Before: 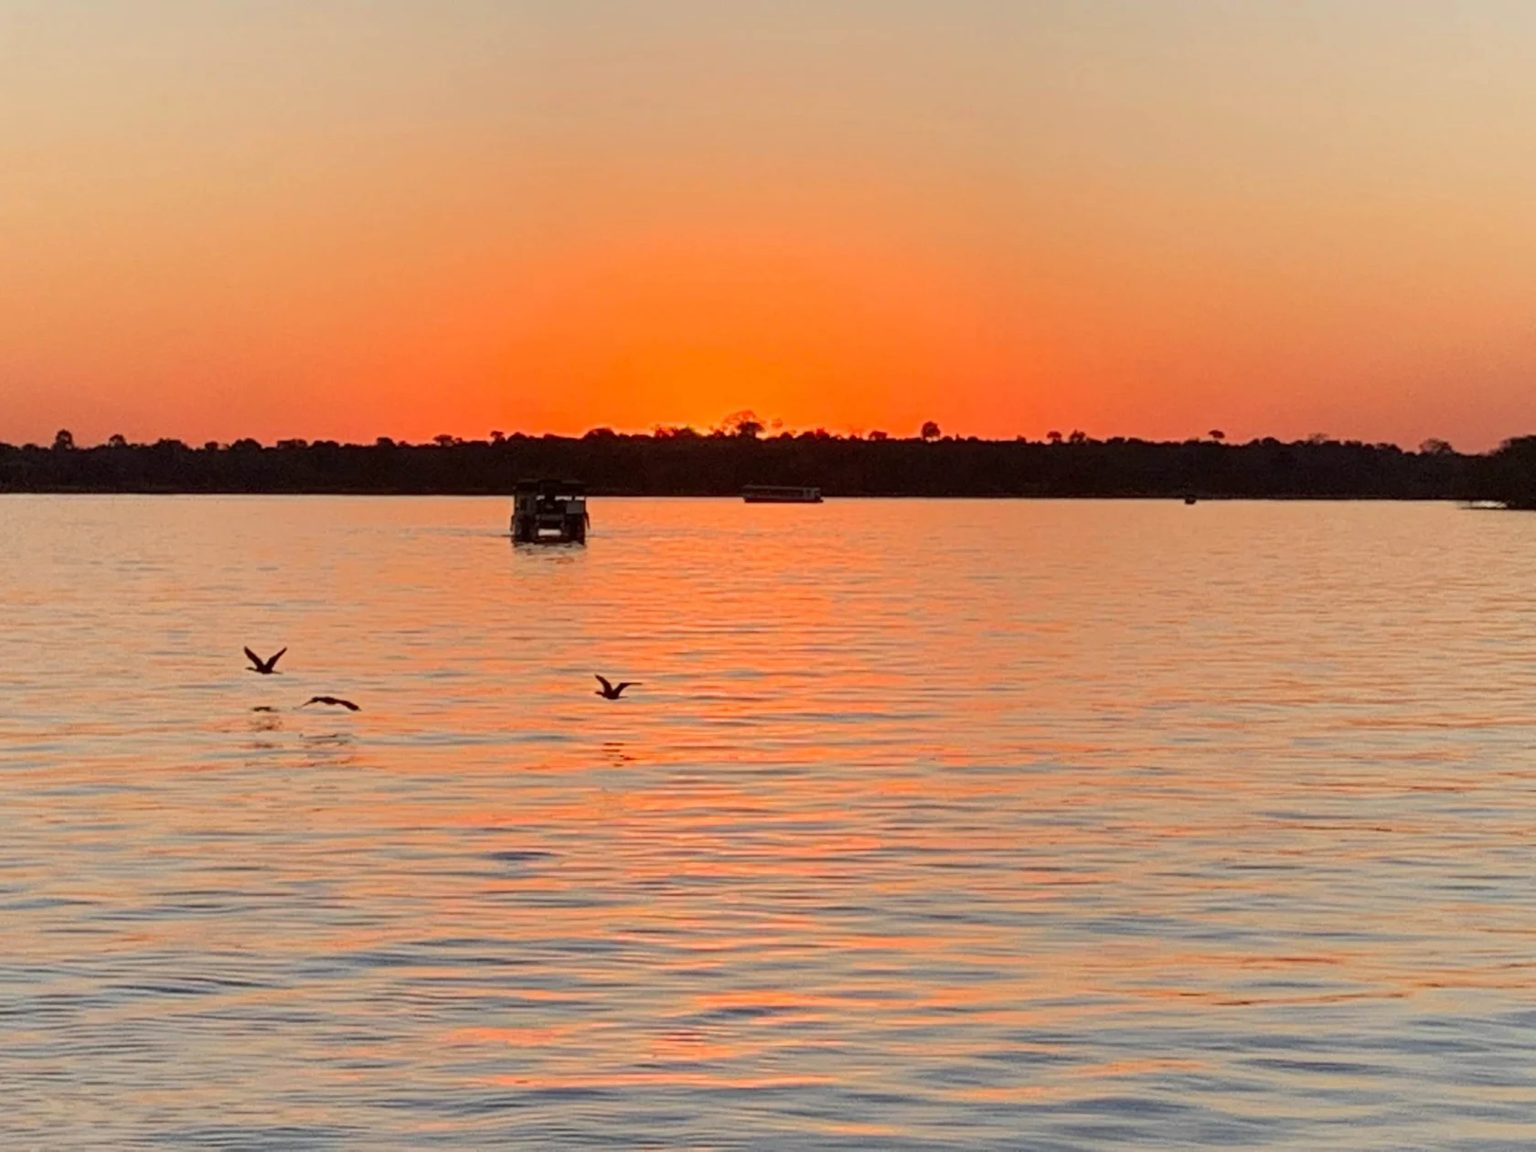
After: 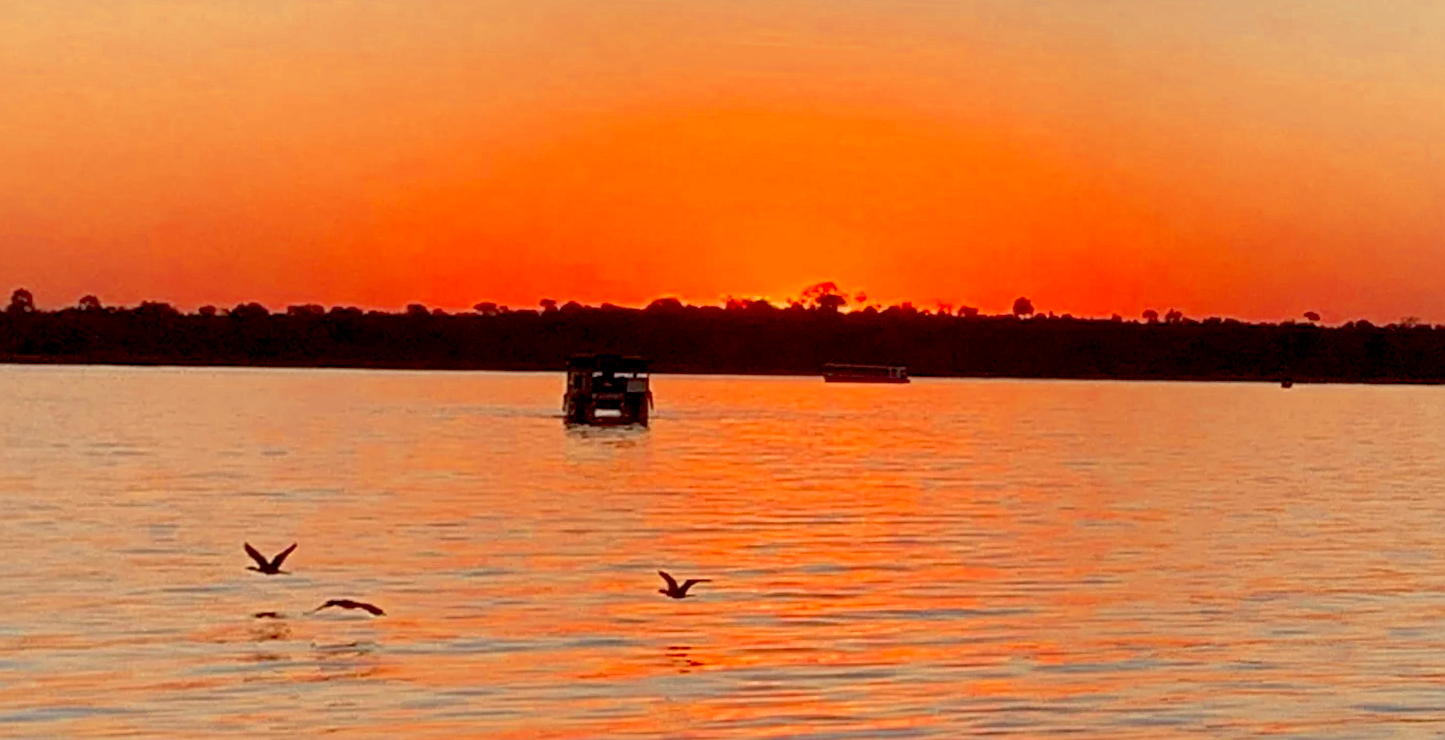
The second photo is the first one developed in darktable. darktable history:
crop: left 3.015%, top 8.969%, right 9.647%, bottom 26.457%
rotate and perspective: rotation -0.013°, lens shift (vertical) -0.027, lens shift (horizontal) 0.178, crop left 0.016, crop right 0.989, crop top 0.082, crop bottom 0.918
exposure: black level correction 0.01, exposure 0.014 EV, compensate highlight preservation false
sharpen: on, module defaults
shadows and highlights: on, module defaults
color zones: curves: ch0 [(0.004, 0.305) (0.261, 0.623) (0.389, 0.399) (0.708, 0.571) (0.947, 0.34)]; ch1 [(0.025, 0.645) (0.229, 0.584) (0.326, 0.551) (0.484, 0.262) (0.757, 0.643)]
